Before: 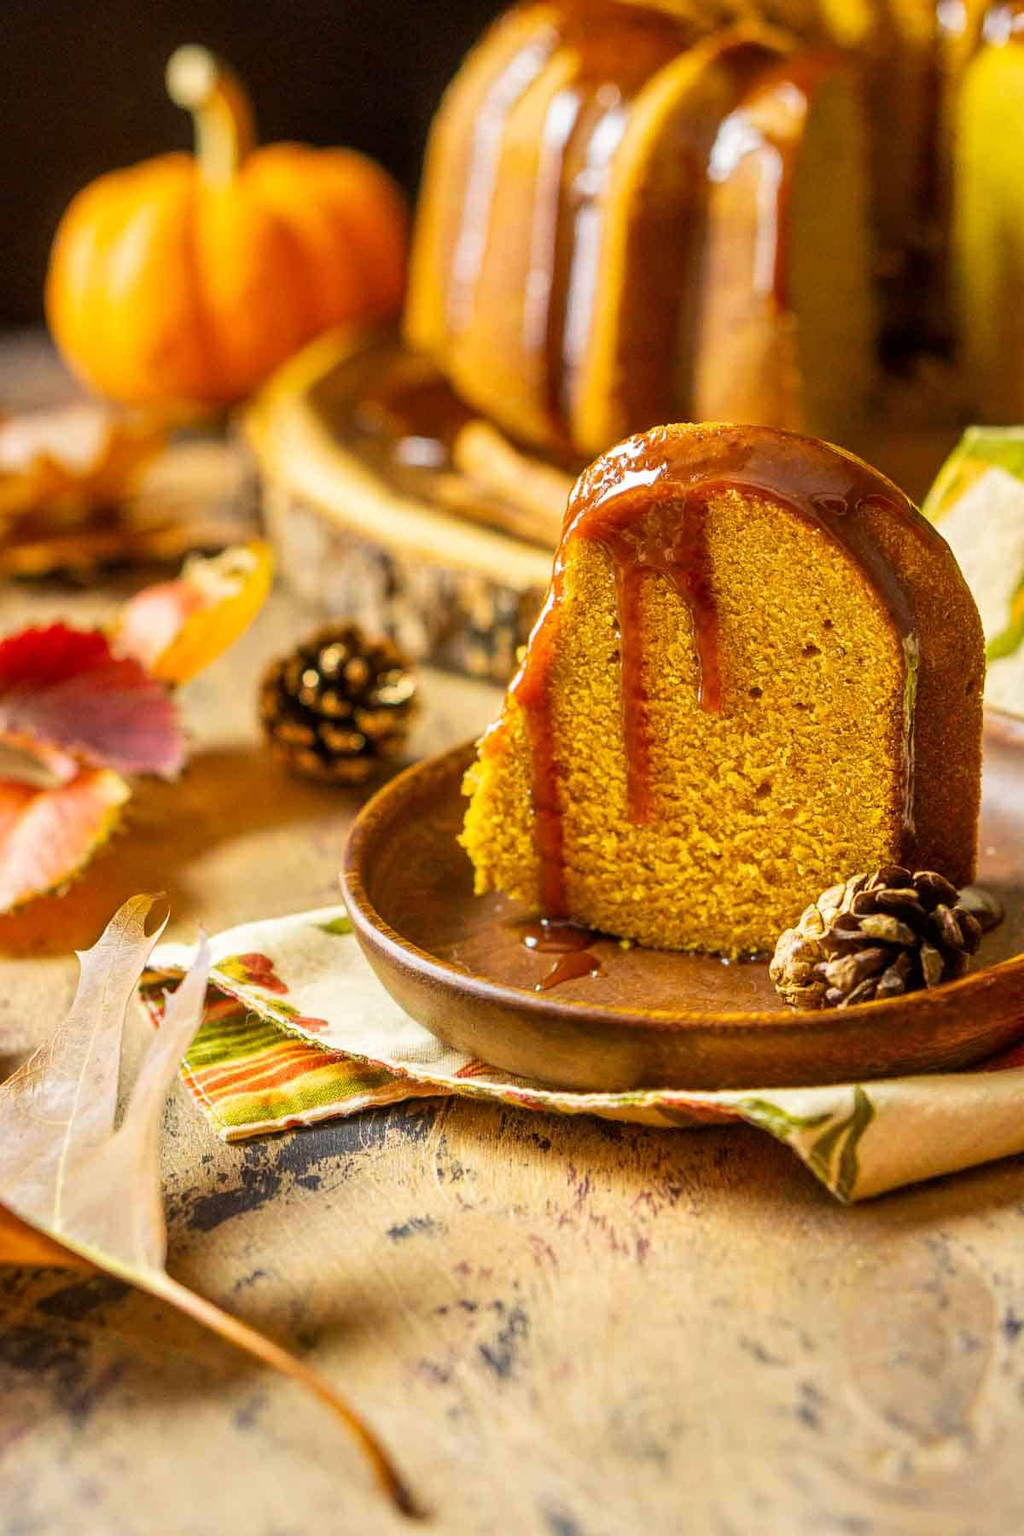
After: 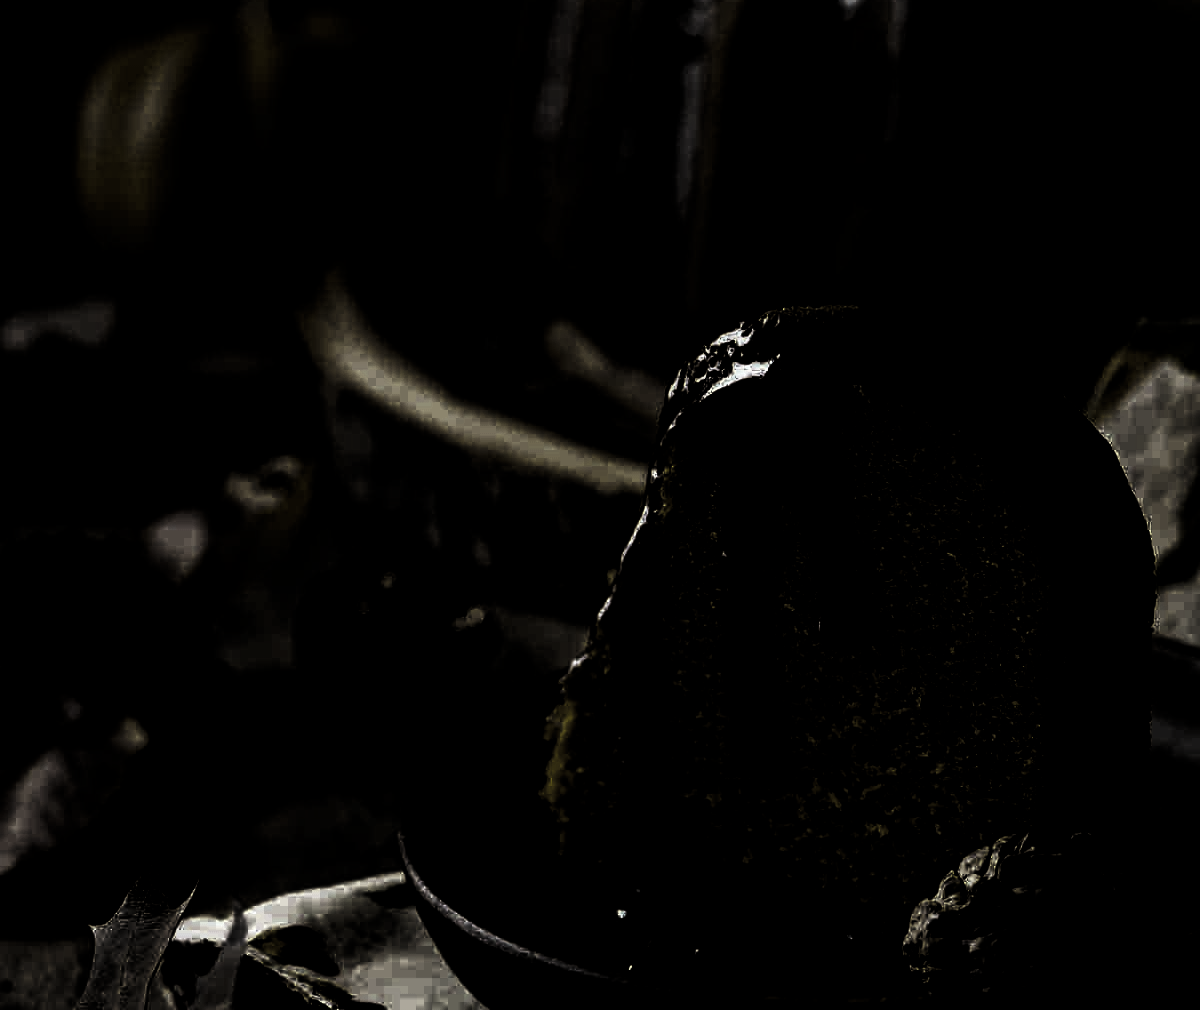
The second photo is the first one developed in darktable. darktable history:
levels: levels [0.721, 0.937, 0.997]
base curve: preserve colors none
crop and rotate: top 10.605%, bottom 33.274%
